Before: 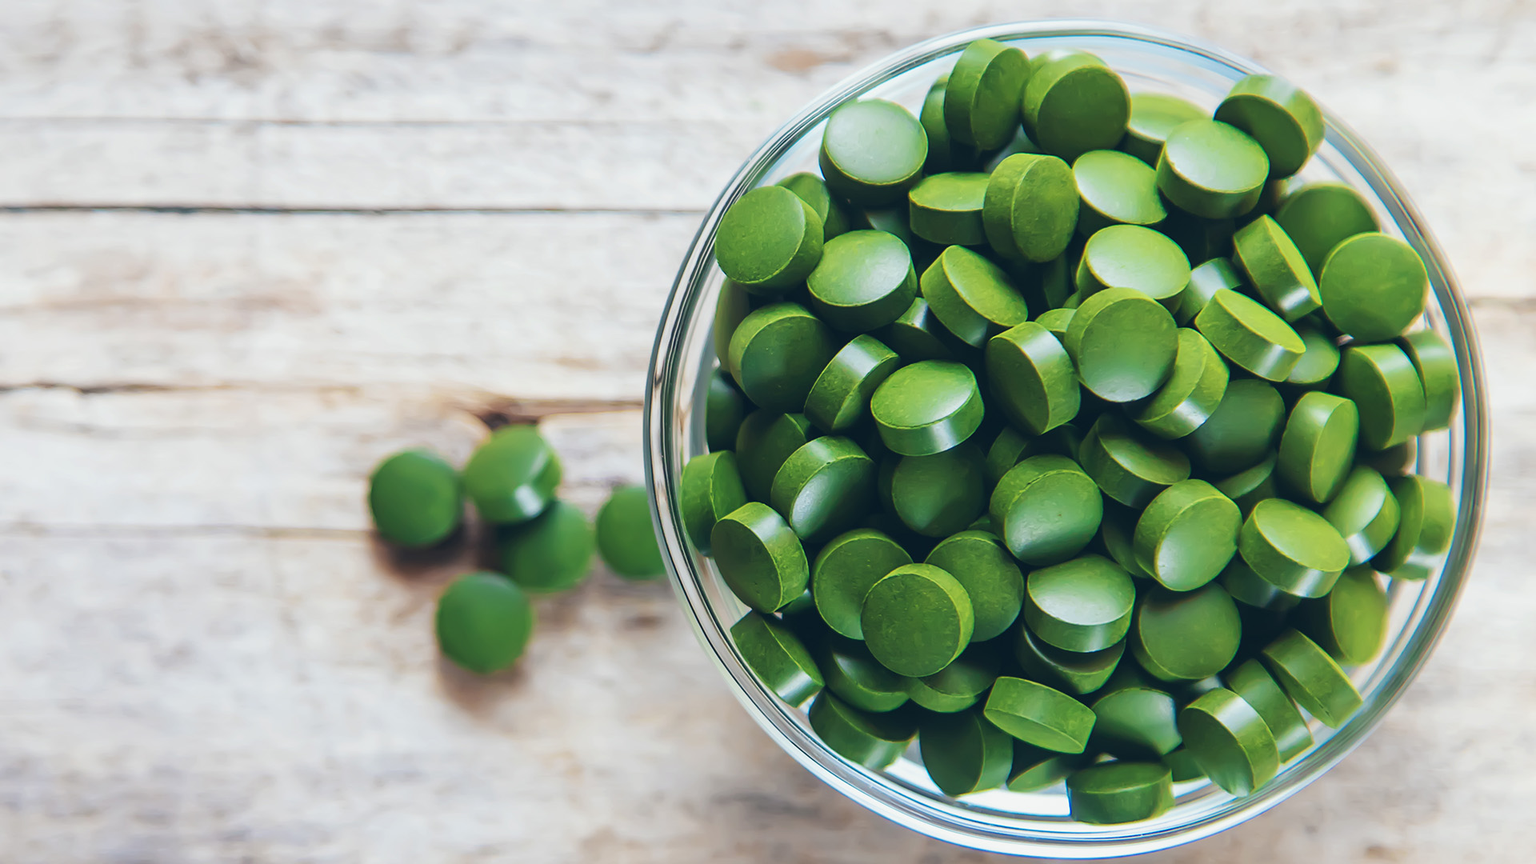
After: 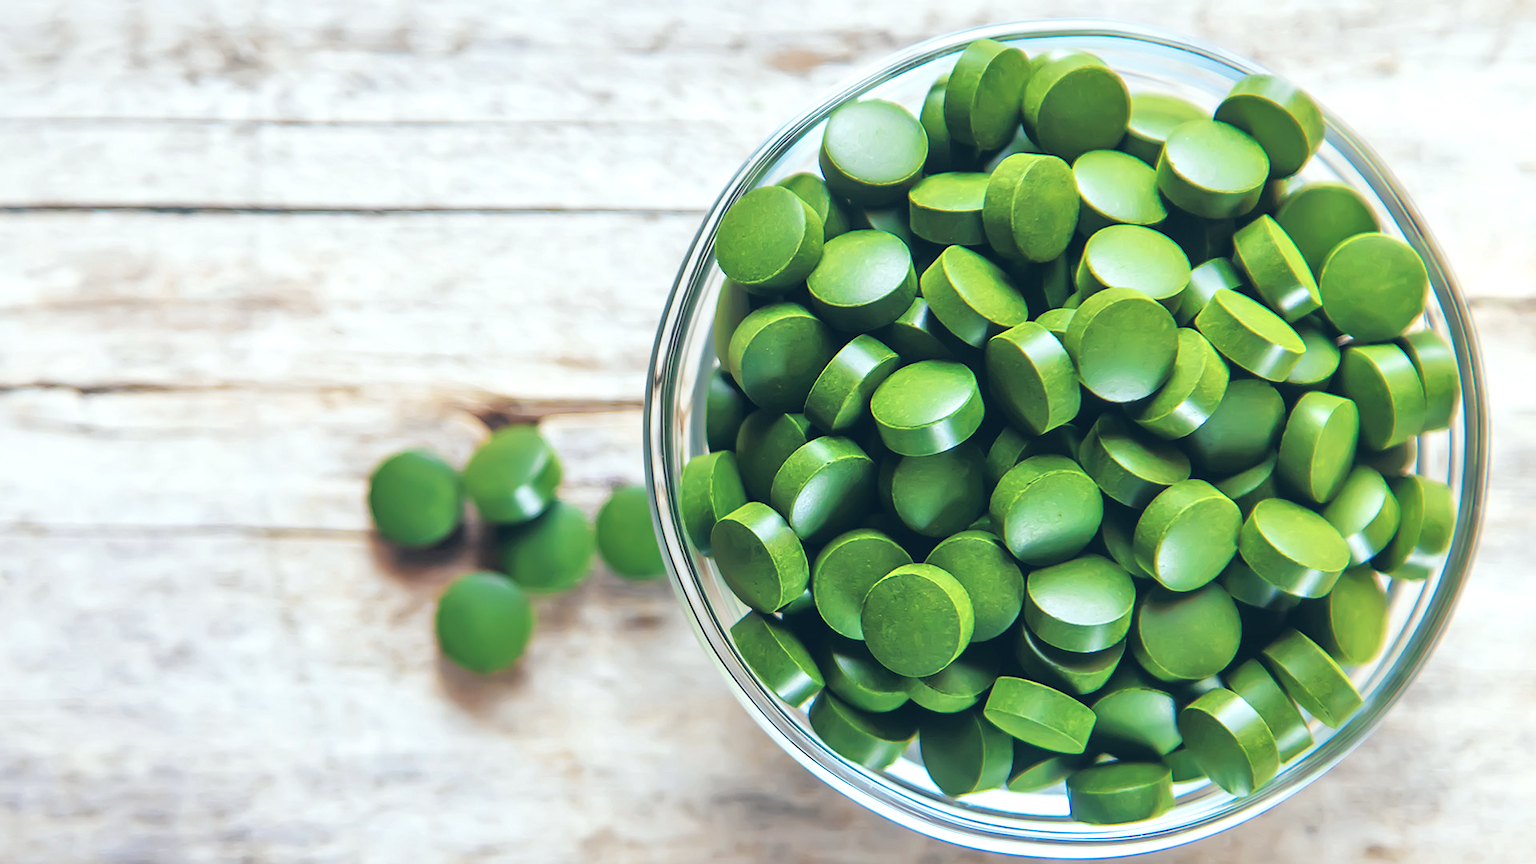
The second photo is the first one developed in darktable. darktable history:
exposure: exposure 0.29 EV, compensate highlight preservation false
tone equalizer: -8 EV 0.001 EV, -7 EV -0.004 EV, -6 EV 0.009 EV, -5 EV 0.032 EV, -4 EV 0.276 EV, -3 EV 0.644 EV, -2 EV 0.584 EV, -1 EV 0.187 EV, +0 EV 0.024 EV
white balance: red 0.978, blue 0.999
local contrast: mode bilateral grid, contrast 20, coarseness 50, detail 120%, midtone range 0.2
